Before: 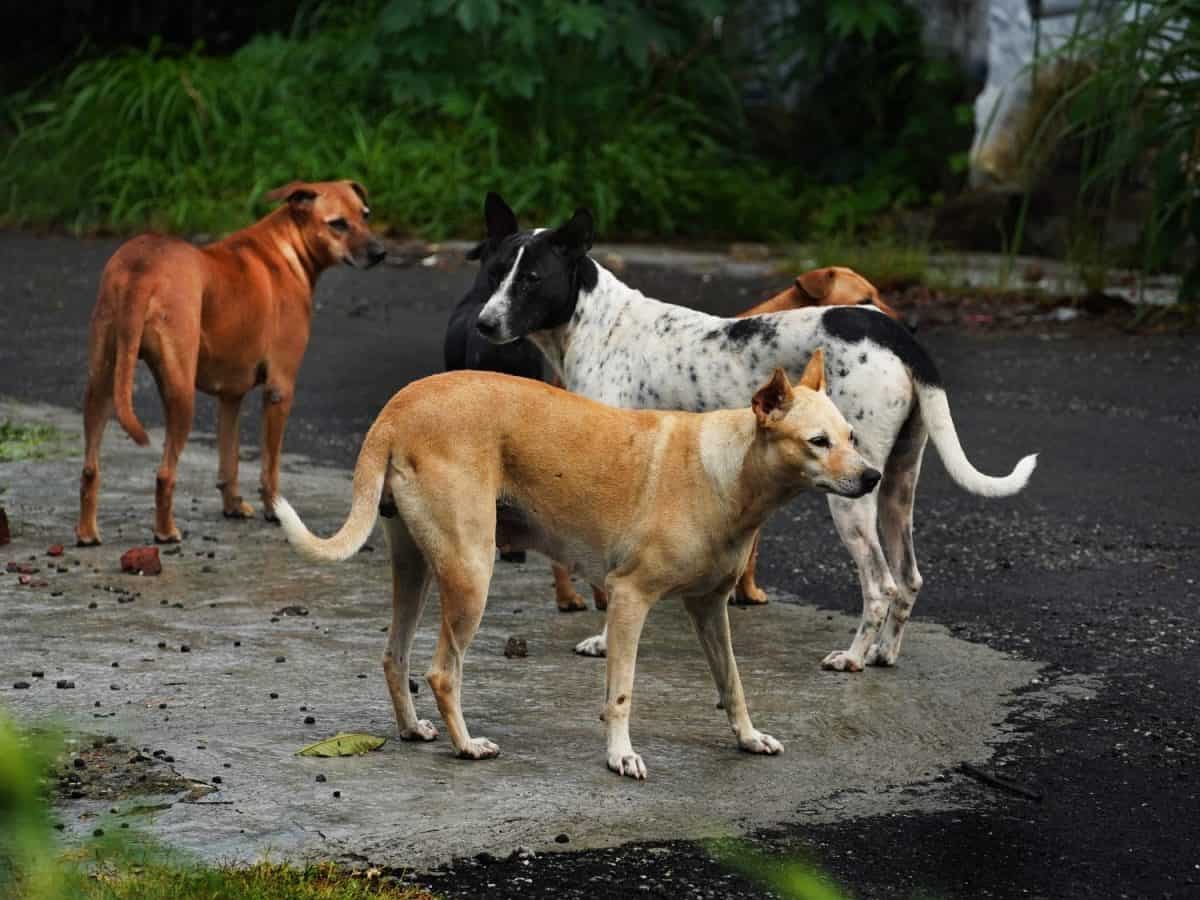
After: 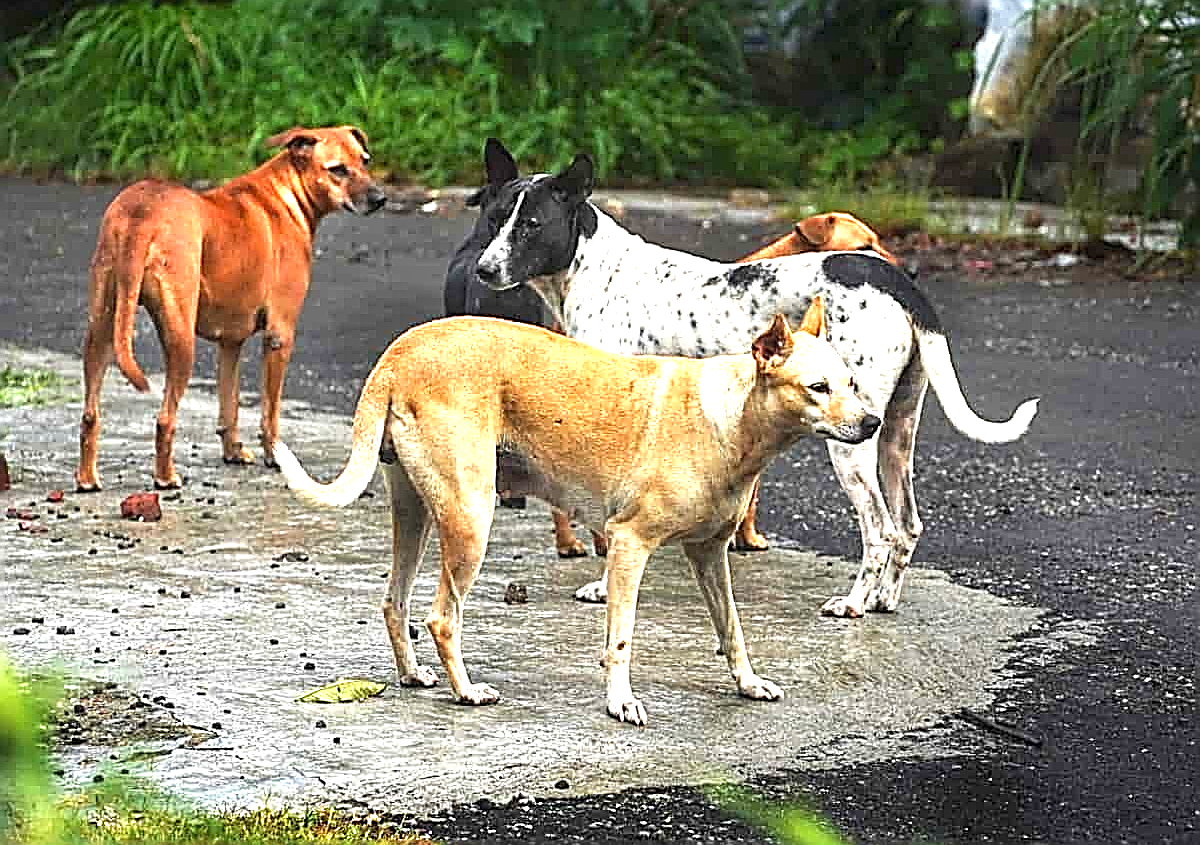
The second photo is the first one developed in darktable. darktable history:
sharpen: amount 1.984
local contrast: detail 109%
exposure: black level correction 0, exposure 1.742 EV, compensate highlight preservation false
crop and rotate: top 6.097%
